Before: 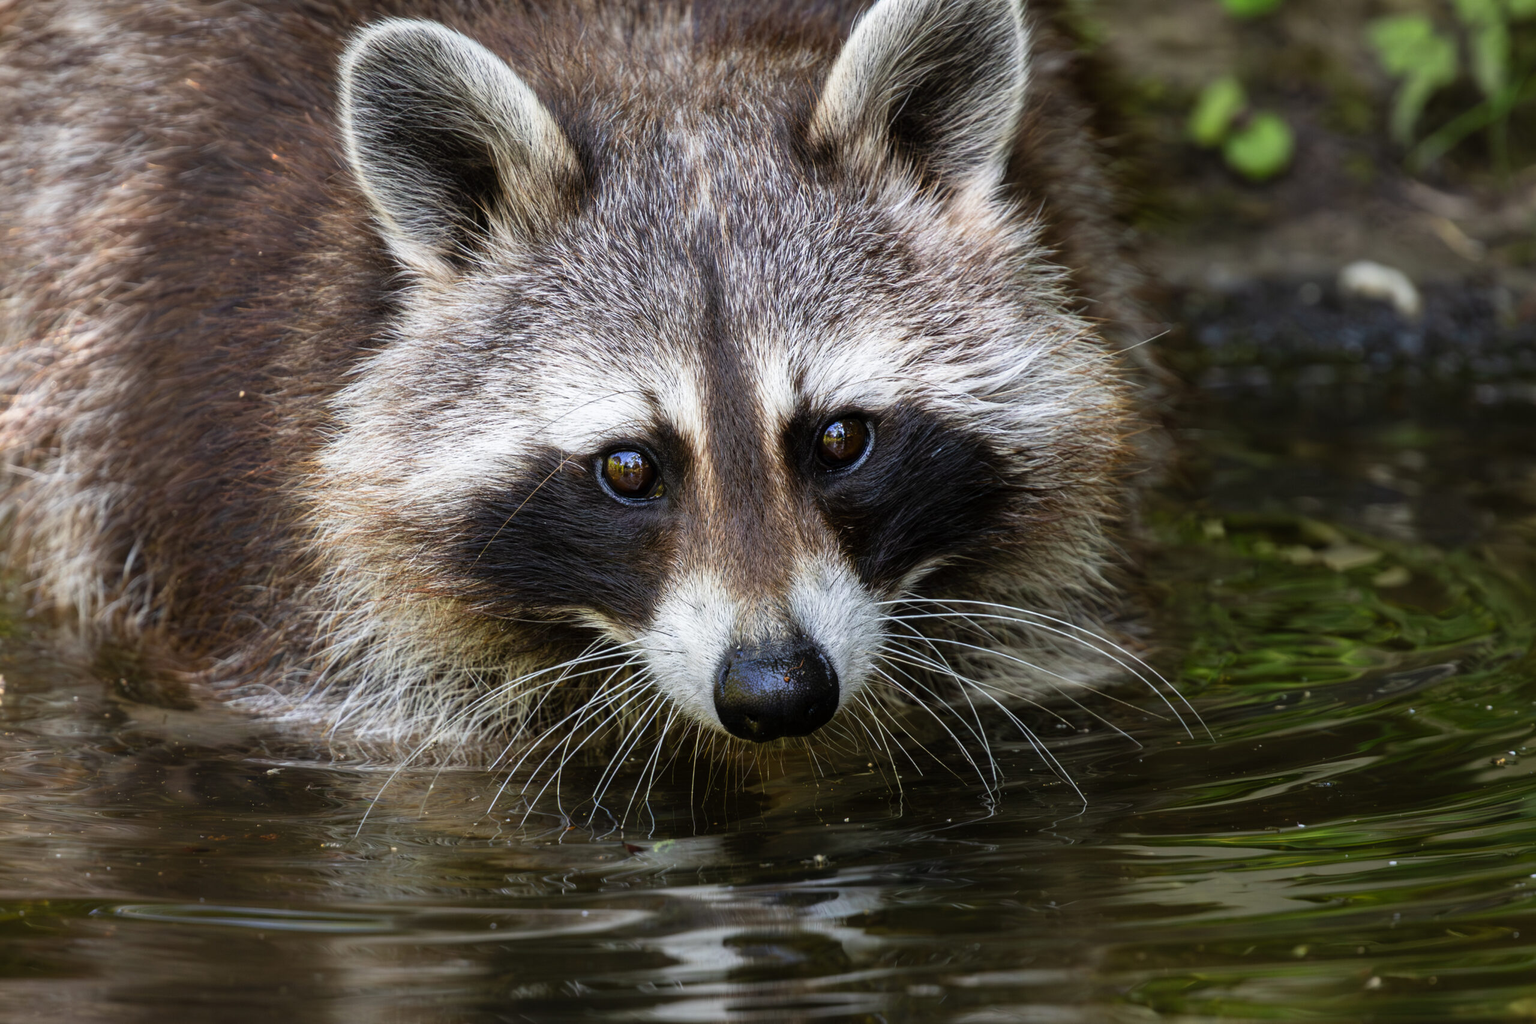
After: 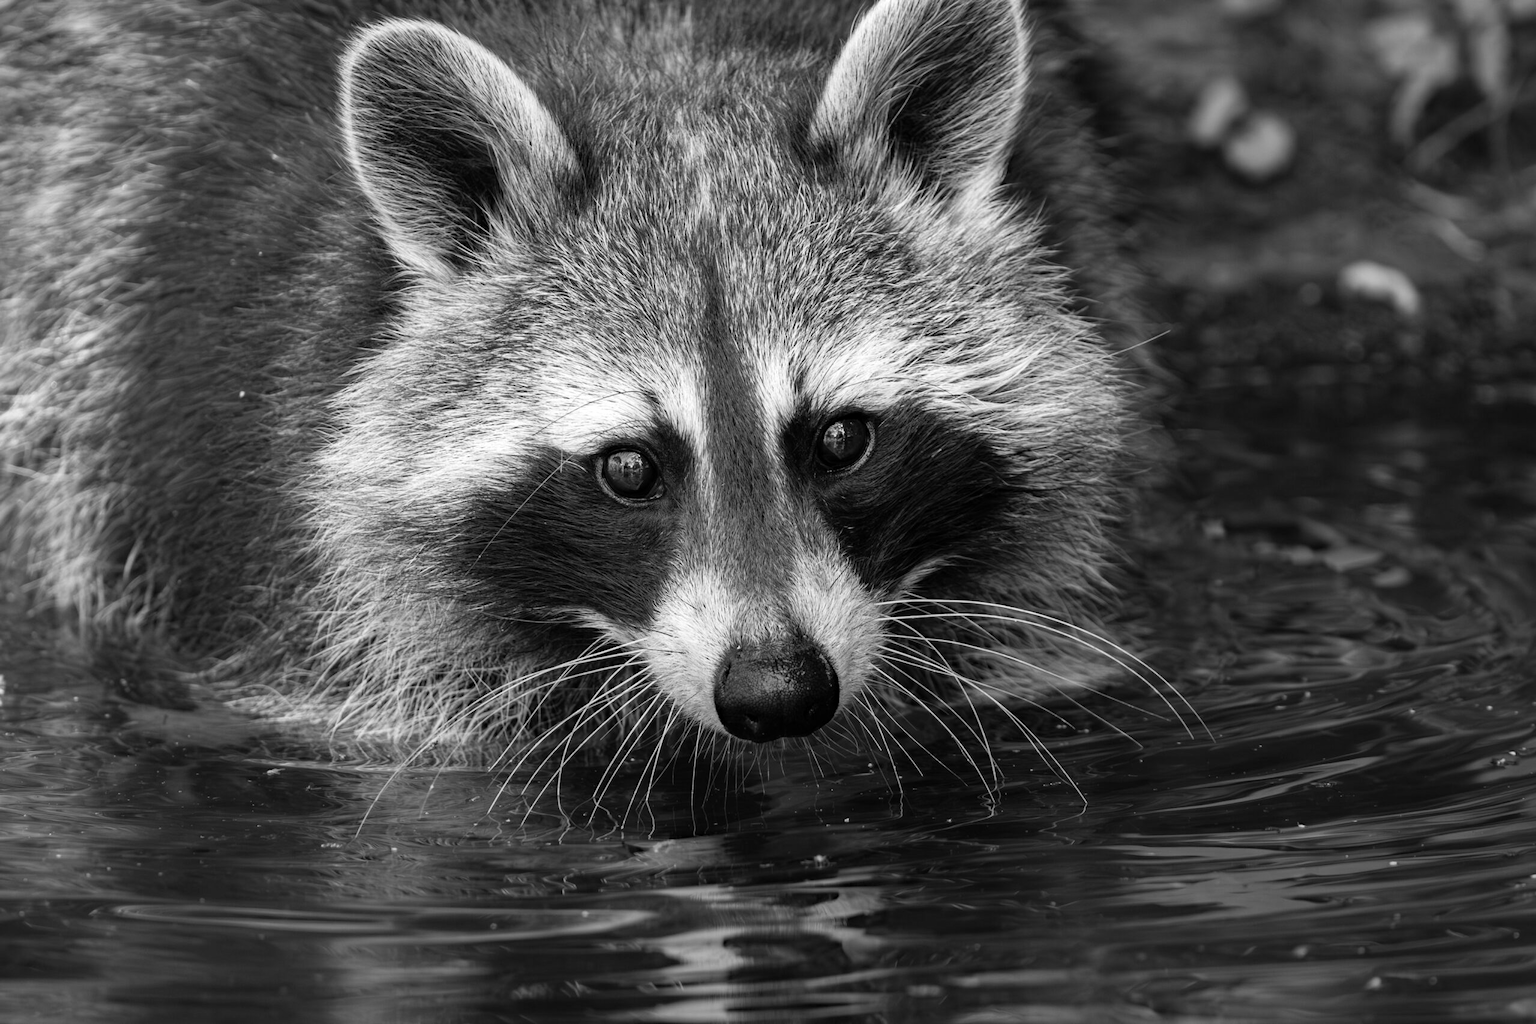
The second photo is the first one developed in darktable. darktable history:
color zones: curves: ch1 [(0, -0.394) (0.143, -0.394) (0.286, -0.394) (0.429, -0.392) (0.571, -0.391) (0.714, -0.391) (0.857, -0.391) (1, -0.394)]
haze removal: compatibility mode true, adaptive false
